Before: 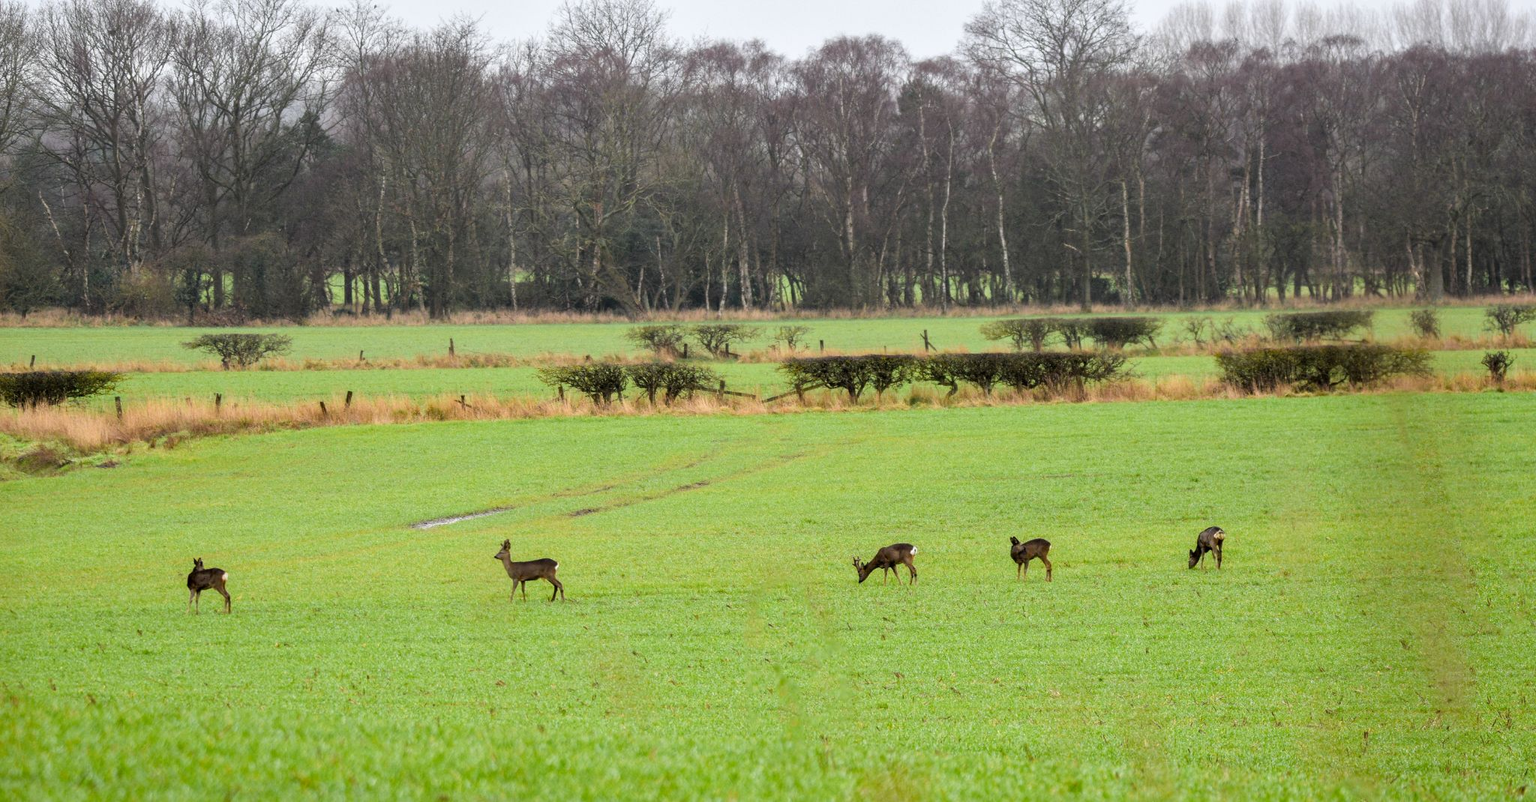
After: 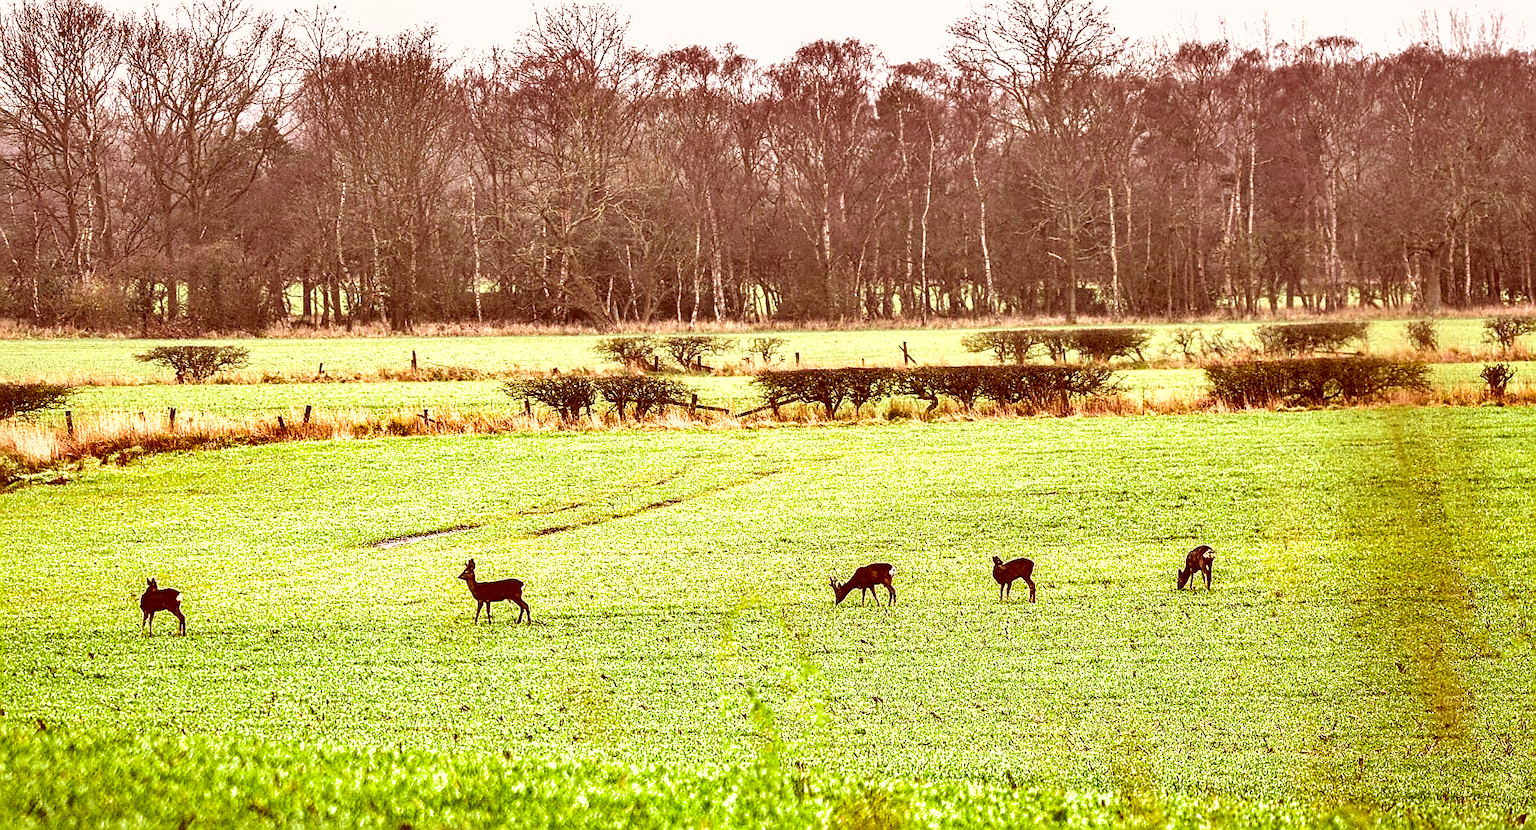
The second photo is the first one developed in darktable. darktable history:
exposure: black level correction 0, exposure 1.199 EV, compensate exposure bias true, compensate highlight preservation false
crop and rotate: left 3.415%
shadows and highlights: white point adjustment -3.71, highlights -63.6, soften with gaussian
color correction: highlights a* 9.38, highlights b* 8.75, shadows a* 39.27, shadows b* 39.72, saturation 0.796
local contrast: on, module defaults
sharpen: radius 1.425, amount 1.251, threshold 0.723
